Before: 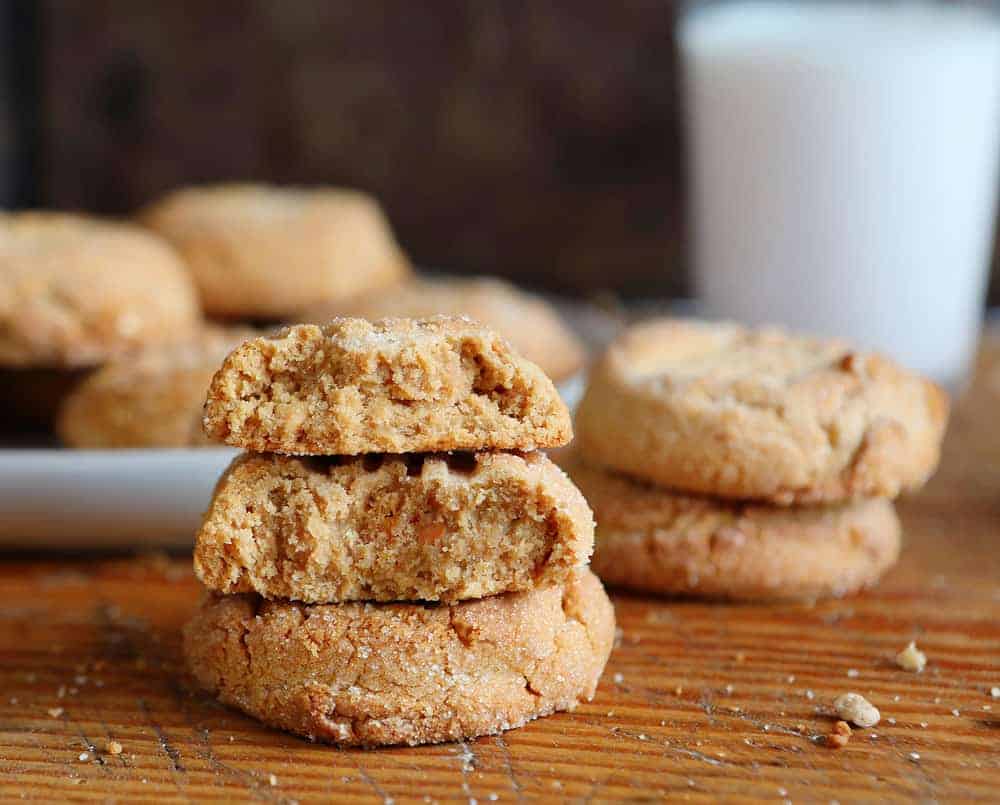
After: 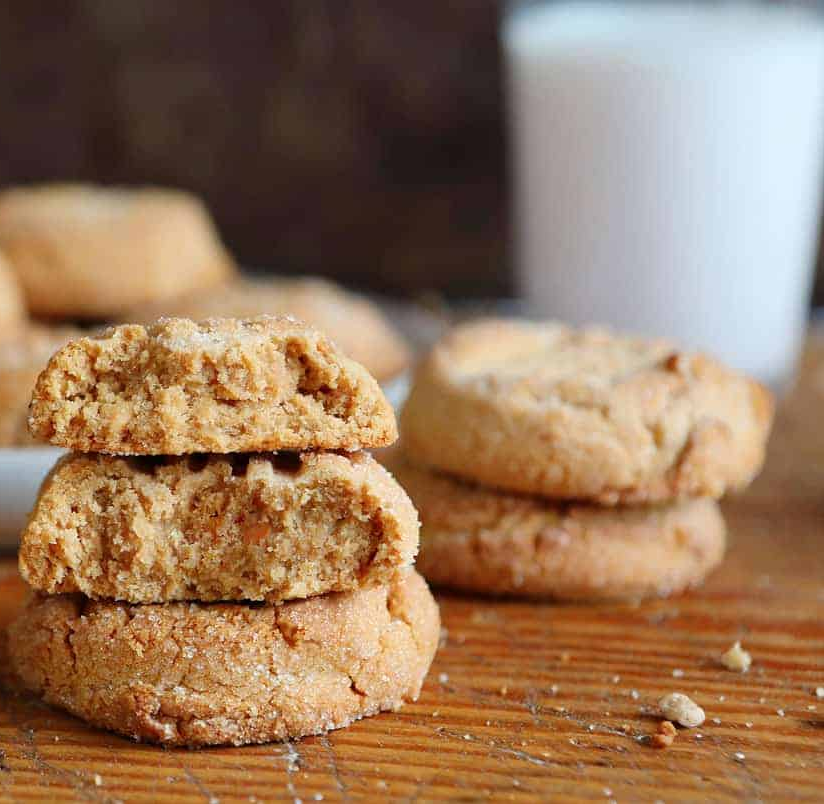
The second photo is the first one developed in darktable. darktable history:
crop: left 17.516%, bottom 0.018%
